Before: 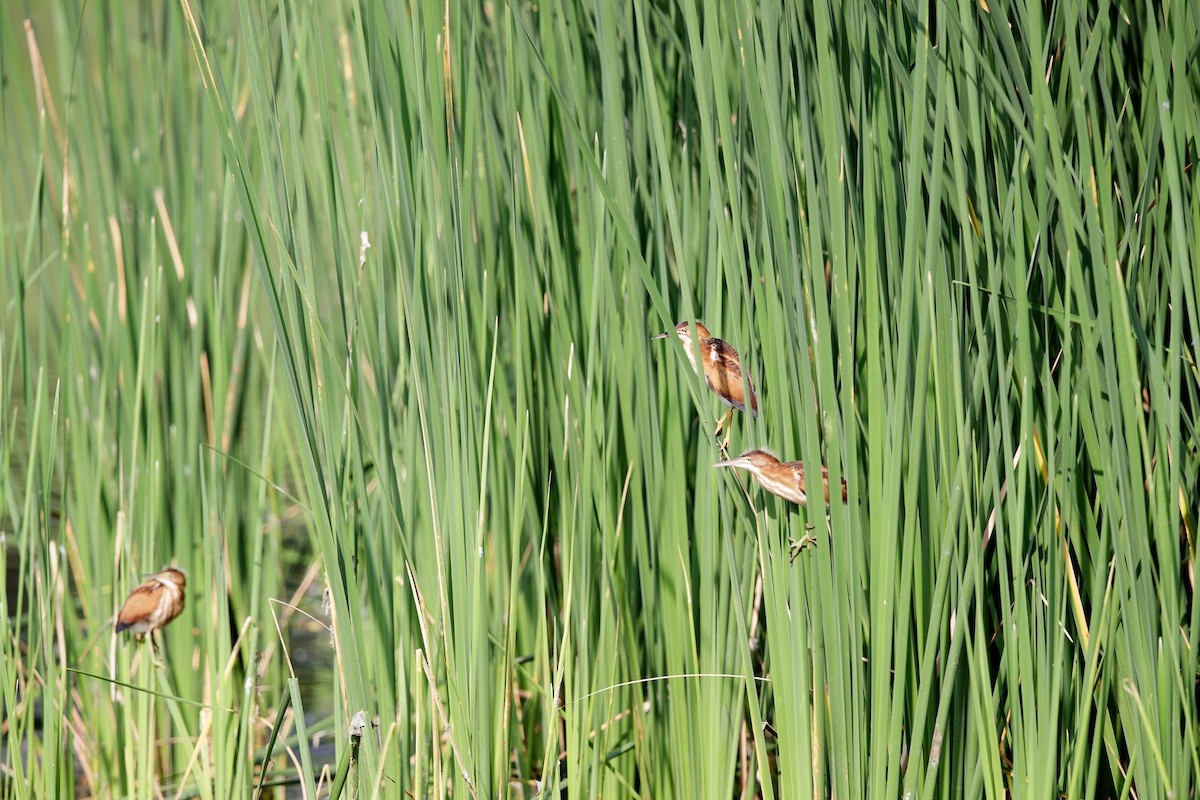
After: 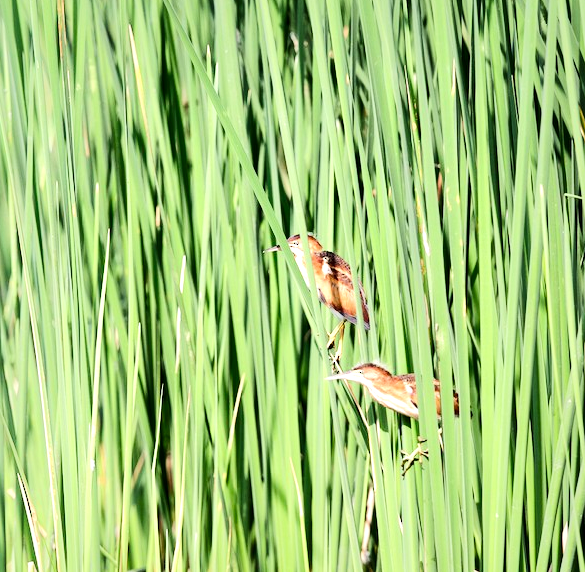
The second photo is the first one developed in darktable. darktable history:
crop: left 32.388%, top 10.958%, right 18.8%, bottom 17.498%
local contrast: mode bilateral grid, contrast 45, coarseness 70, detail 212%, midtone range 0.2
tone equalizer: -7 EV 0.152 EV, -6 EV 0.623 EV, -5 EV 1.14 EV, -4 EV 1.34 EV, -3 EV 1.12 EV, -2 EV 0.6 EV, -1 EV 0.166 EV, edges refinement/feathering 500, mask exposure compensation -1.57 EV, preserve details no
